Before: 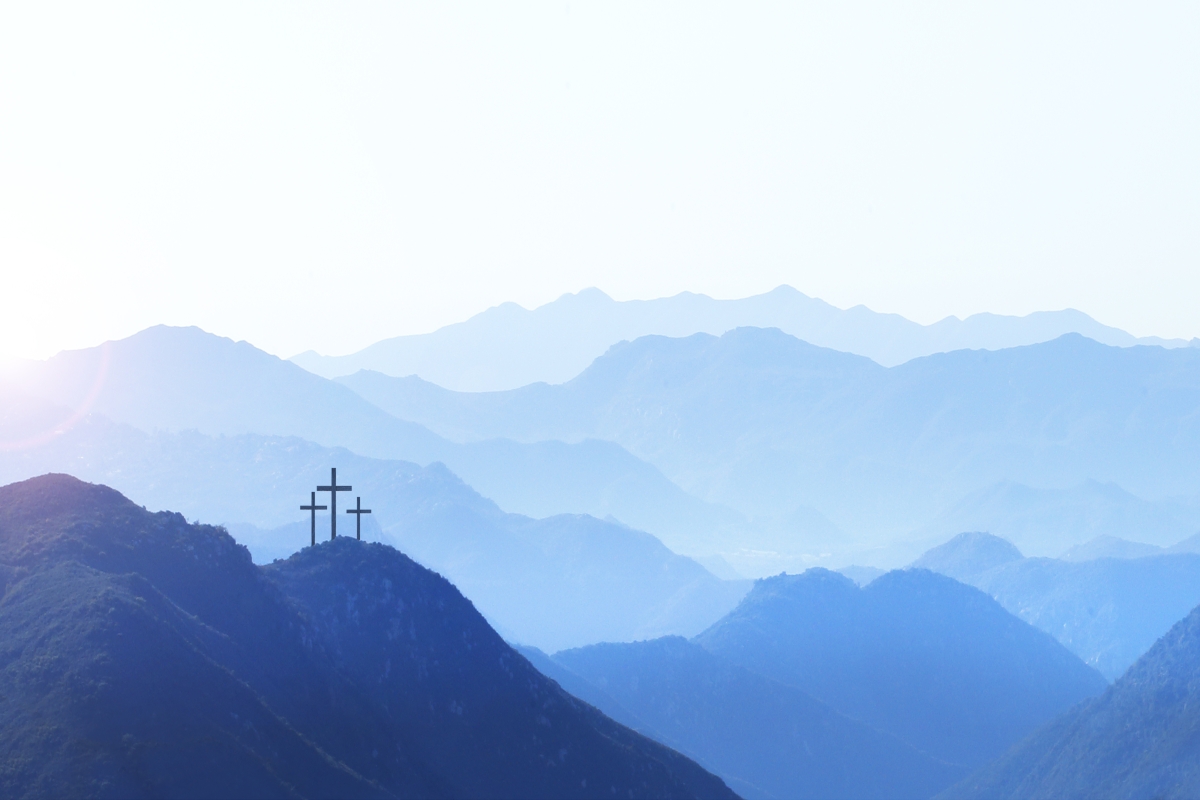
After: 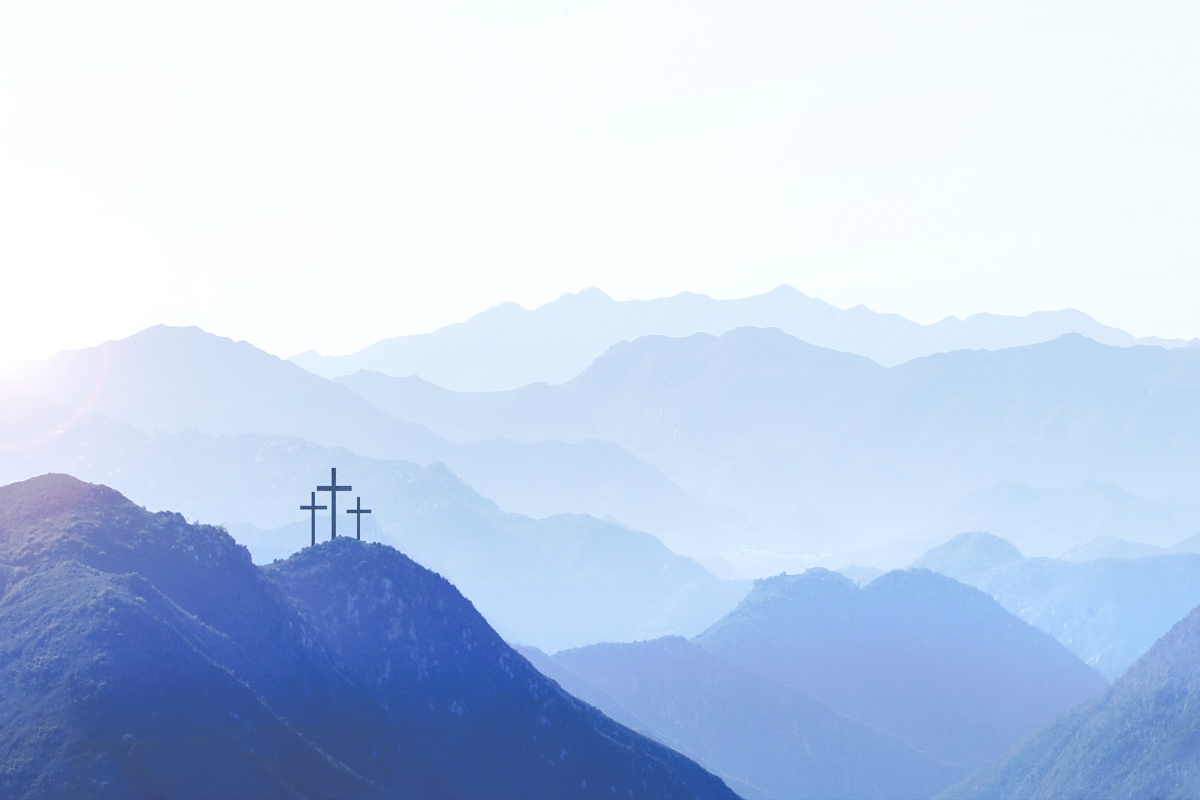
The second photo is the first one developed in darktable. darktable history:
sharpen: amount 0.2
tone curve: curves: ch0 [(0, 0) (0.003, 0.055) (0.011, 0.111) (0.025, 0.126) (0.044, 0.169) (0.069, 0.215) (0.1, 0.199) (0.136, 0.207) (0.177, 0.259) (0.224, 0.327) (0.277, 0.361) (0.335, 0.431) (0.399, 0.501) (0.468, 0.589) (0.543, 0.683) (0.623, 0.73) (0.709, 0.796) (0.801, 0.863) (0.898, 0.921) (1, 1)], preserve colors none
local contrast: on, module defaults
